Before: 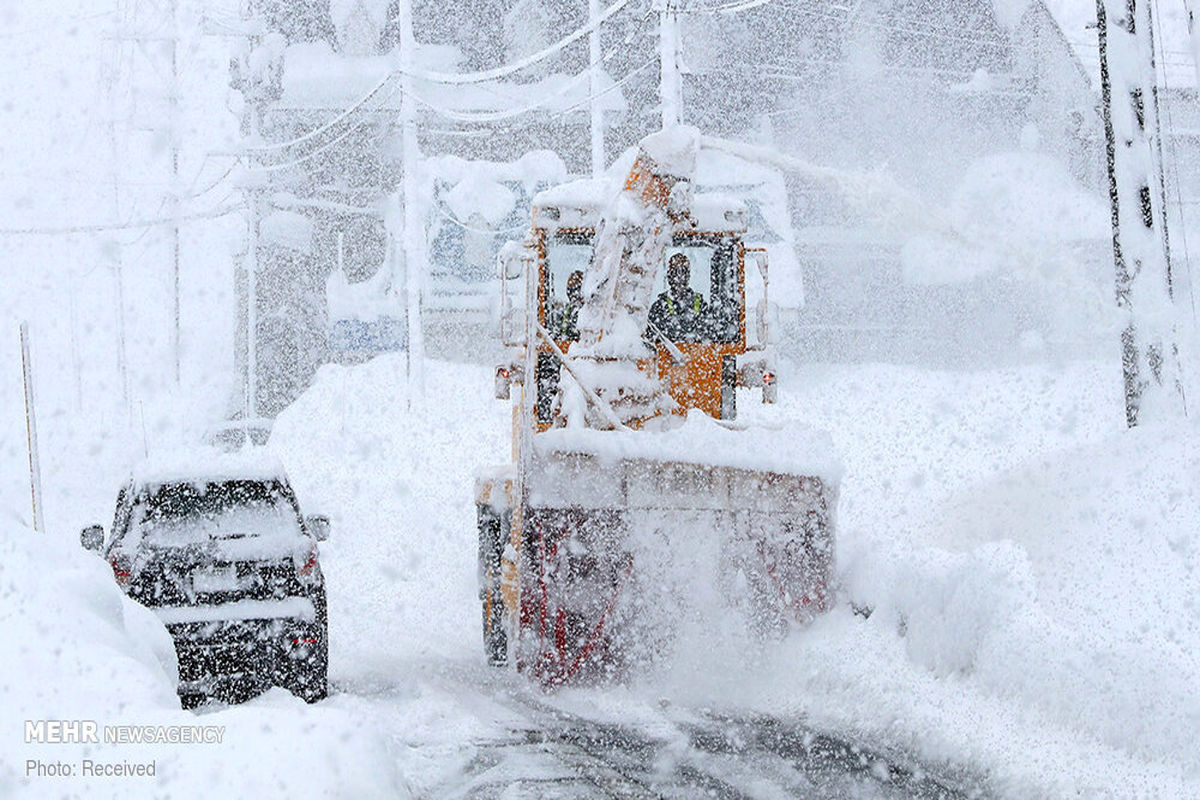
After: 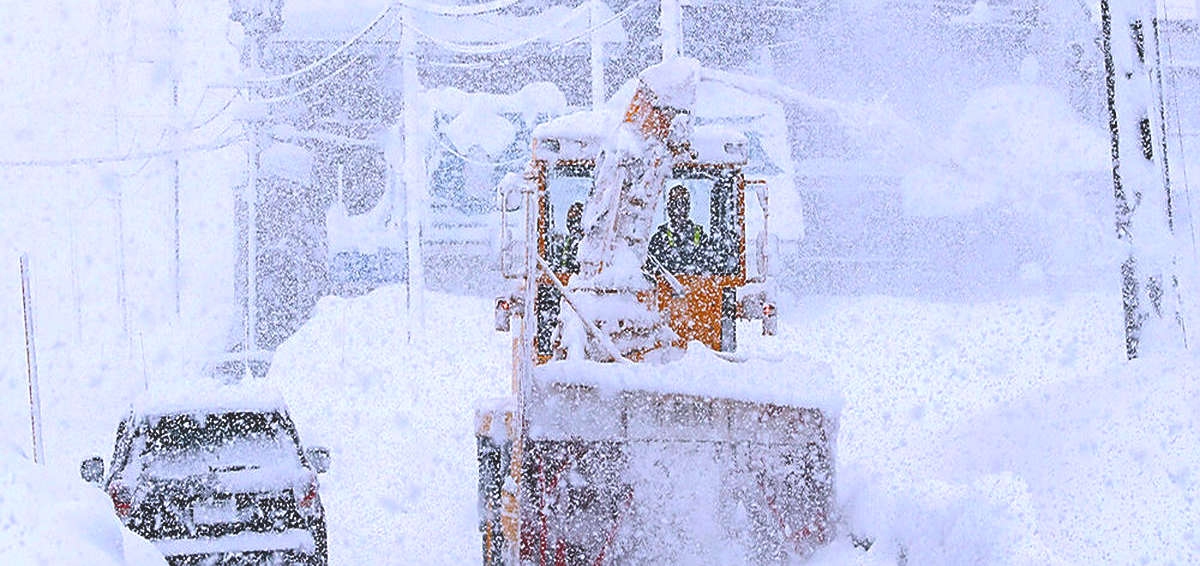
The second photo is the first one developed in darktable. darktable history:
crop and rotate: top 8.51%, bottom 20.653%
color calibration: illuminant as shot in camera, x 0.358, y 0.373, temperature 4628.91 K
sharpen: on, module defaults
color balance rgb: power › hue 328.58°, highlights gain › chroma 1.458%, highlights gain › hue 310.77°, global offset › luminance 1.987%, linear chroma grading › global chroma 15.122%, perceptual saturation grading › global saturation 0.446%, global vibrance 27.832%
